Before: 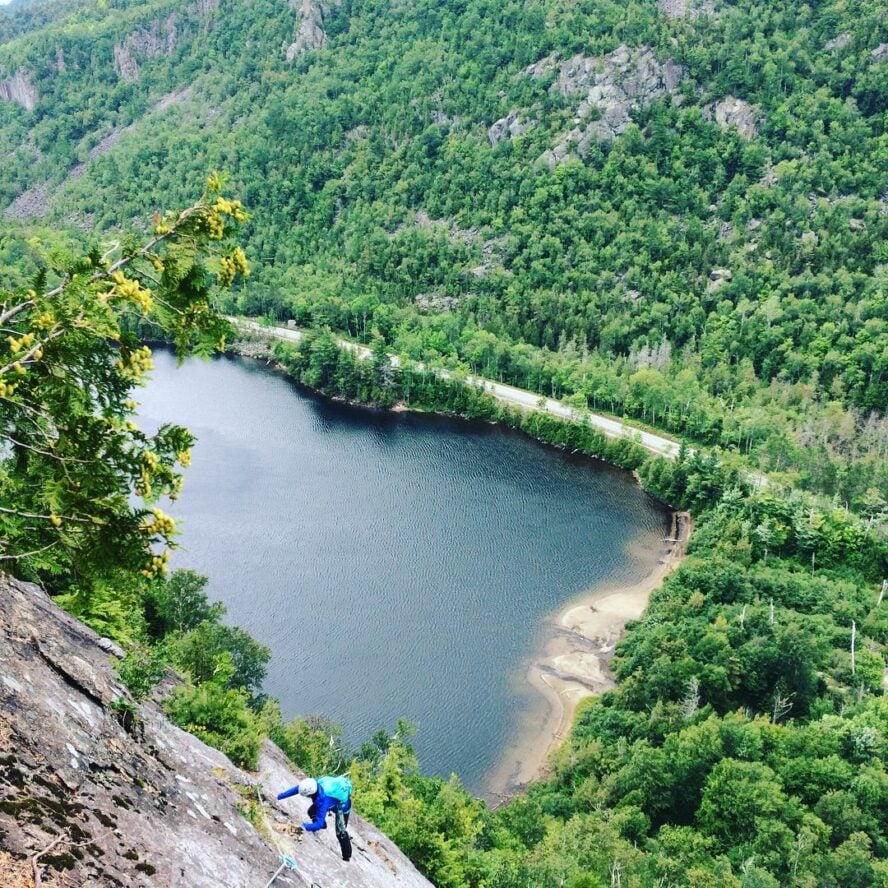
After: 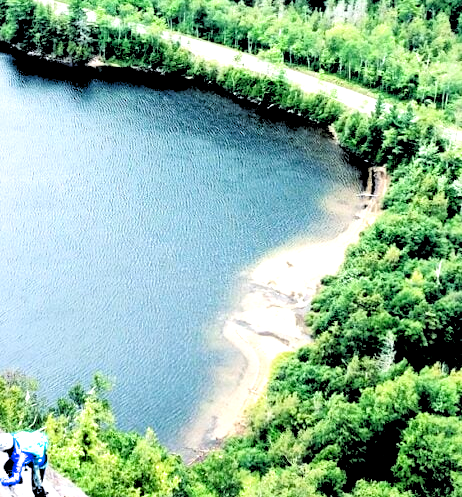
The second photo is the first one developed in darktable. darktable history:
local contrast: mode bilateral grid, contrast 25, coarseness 46, detail 151%, midtone range 0.2
levels: levels [0.093, 0.434, 0.988]
crop: left 34.265%, top 38.888%, right 13.676%, bottom 5.109%
filmic rgb: black relative exposure -5.52 EV, white relative exposure 2.49 EV, target black luminance 0%, hardness 4.53, latitude 67.34%, contrast 1.443, shadows ↔ highlights balance -3.92%, color science v4 (2020)
tone equalizer: -8 EV -0.399 EV, -7 EV -0.369 EV, -6 EV -0.323 EV, -5 EV -0.187 EV, -3 EV 0.209 EV, -2 EV 0.323 EV, -1 EV 0.375 EV, +0 EV 0.393 EV
exposure: compensate highlight preservation false
